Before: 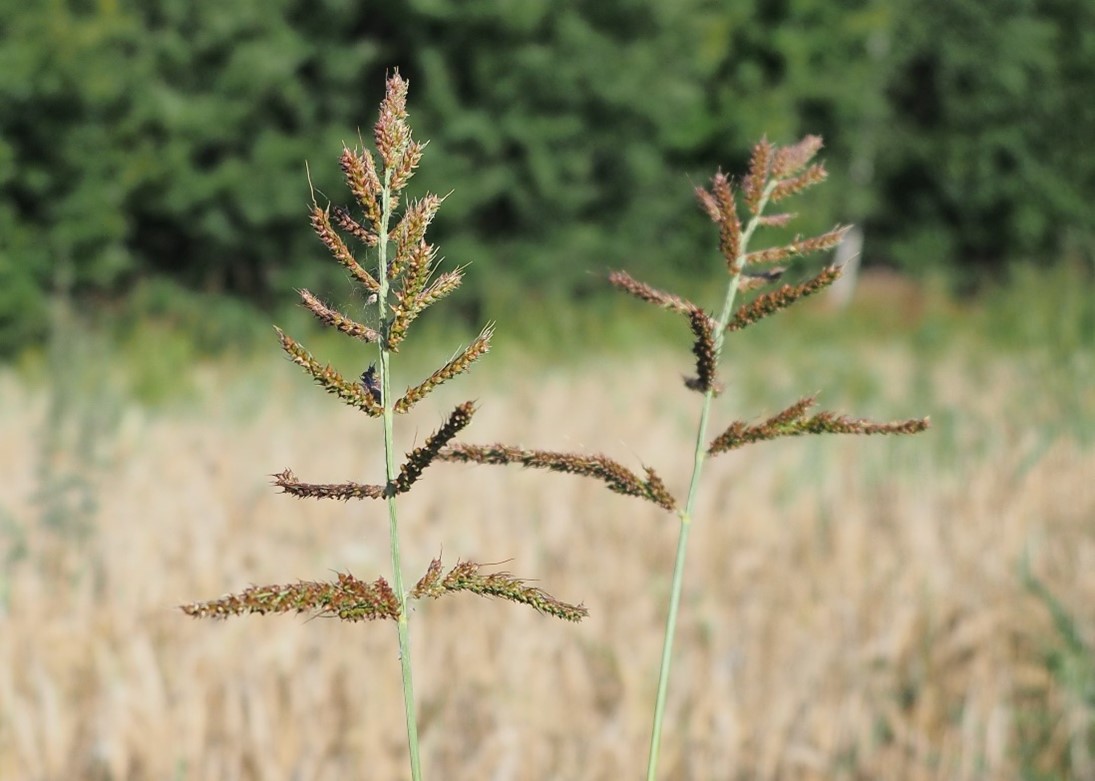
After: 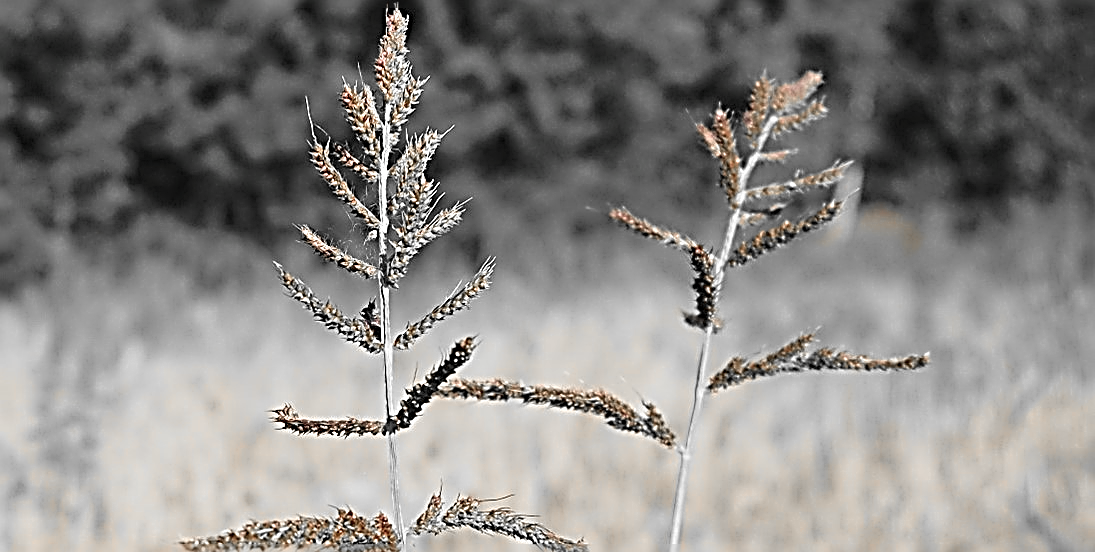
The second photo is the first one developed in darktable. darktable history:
crop and rotate: top 8.293%, bottom 20.996%
color zones: curves: ch0 [(0, 0.65) (0.096, 0.644) (0.221, 0.539) (0.429, 0.5) (0.571, 0.5) (0.714, 0.5) (0.857, 0.5) (1, 0.65)]; ch1 [(0, 0.5) (0.143, 0.5) (0.257, -0.002) (0.429, 0.04) (0.571, -0.001) (0.714, -0.015) (0.857, 0.024) (1, 0.5)]
sharpen: radius 3.158, amount 1.731
